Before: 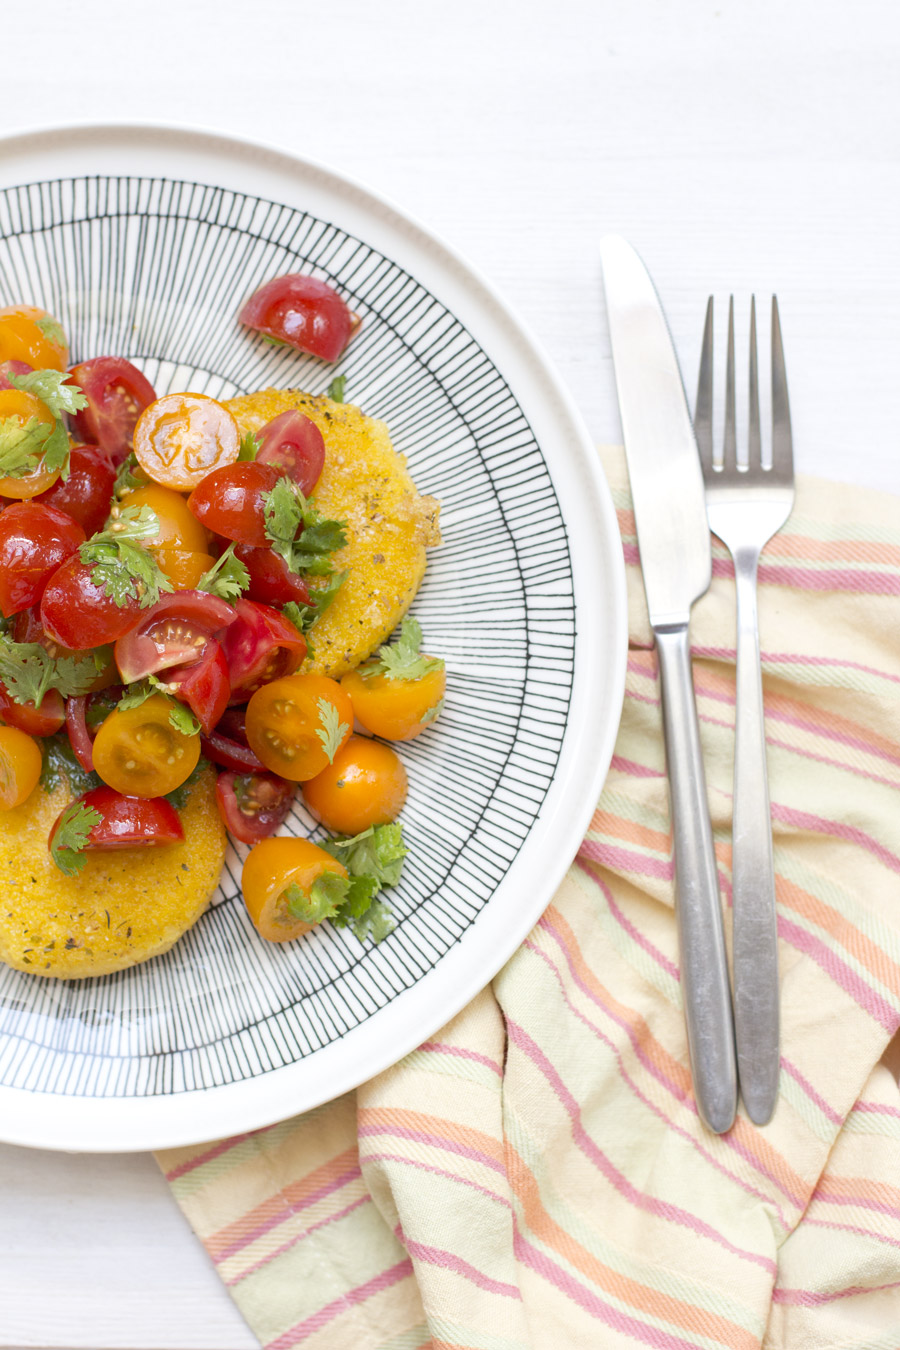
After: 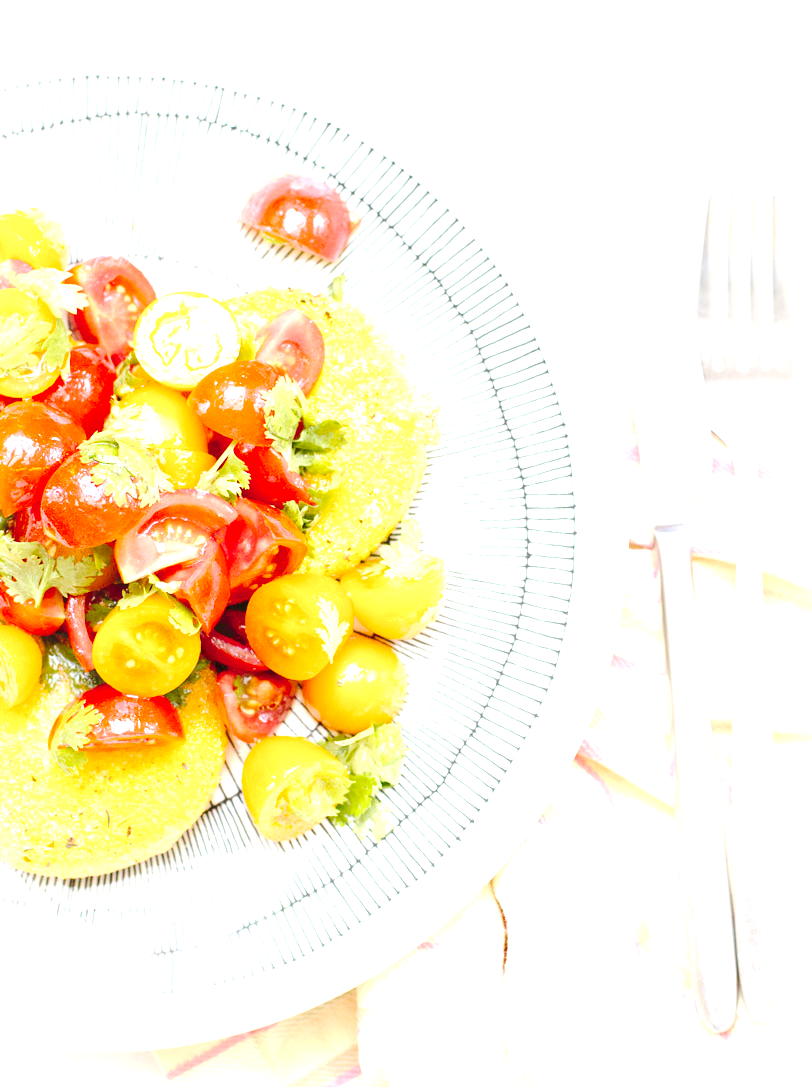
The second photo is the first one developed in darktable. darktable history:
crop: top 7.52%, right 9.692%, bottom 11.929%
exposure: black level correction 0.001, exposure 1.857 EV, compensate exposure bias true, compensate highlight preservation false
tone curve: curves: ch0 [(0, 0) (0.003, 0.084) (0.011, 0.084) (0.025, 0.084) (0.044, 0.084) (0.069, 0.085) (0.1, 0.09) (0.136, 0.1) (0.177, 0.119) (0.224, 0.144) (0.277, 0.205) (0.335, 0.298) (0.399, 0.417) (0.468, 0.525) (0.543, 0.631) (0.623, 0.72) (0.709, 0.8) (0.801, 0.867) (0.898, 0.934) (1, 1)], preserve colors none
